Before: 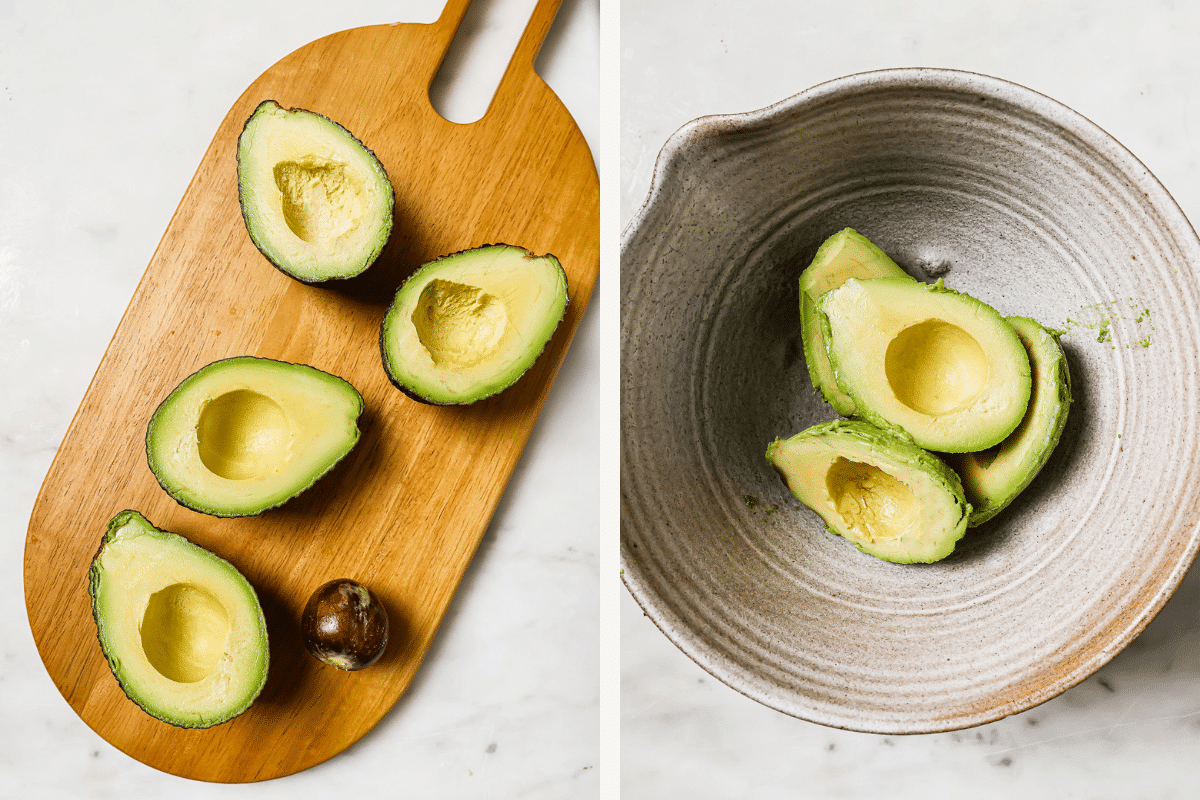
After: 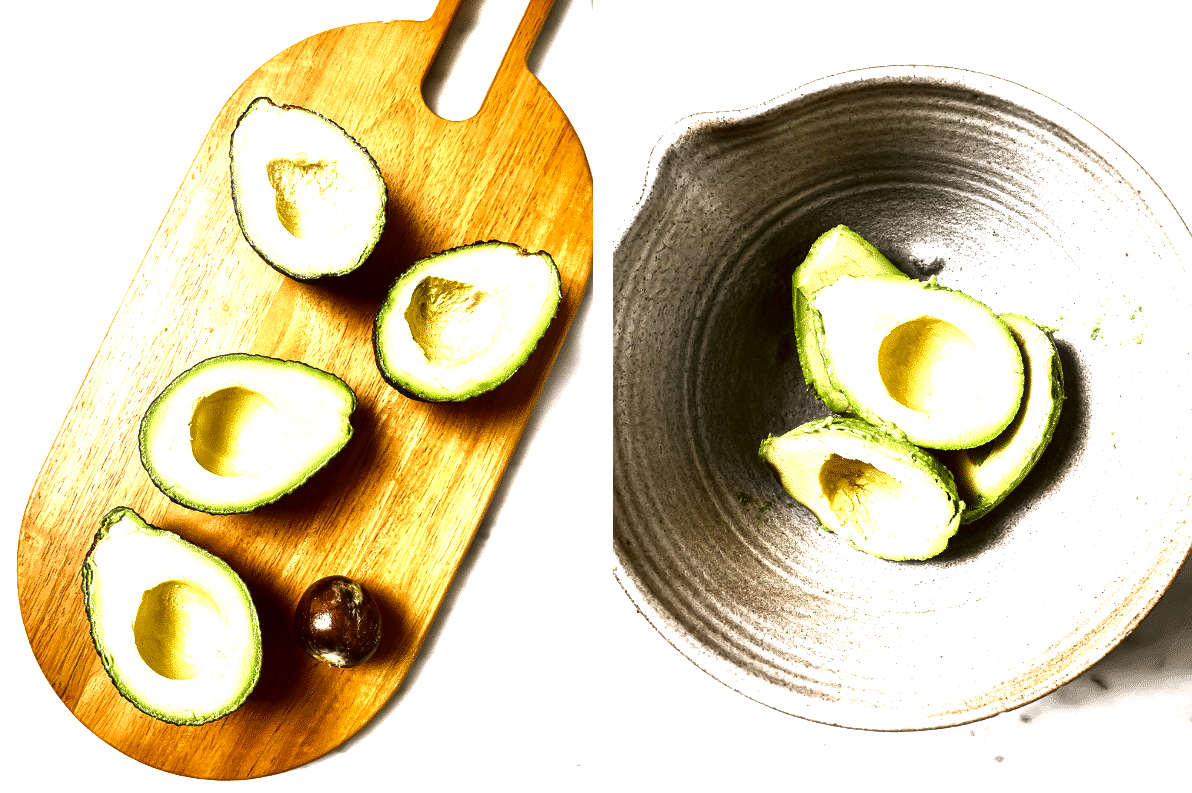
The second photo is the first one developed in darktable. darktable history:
crop and rotate: left 0.603%, top 0.405%, bottom 0.379%
contrast brightness saturation: brightness -0.506
haze removal: strength -0.113, compatibility mode true, adaptive false
exposure: exposure 1.205 EV, compensate exposure bias true, compensate highlight preservation false
